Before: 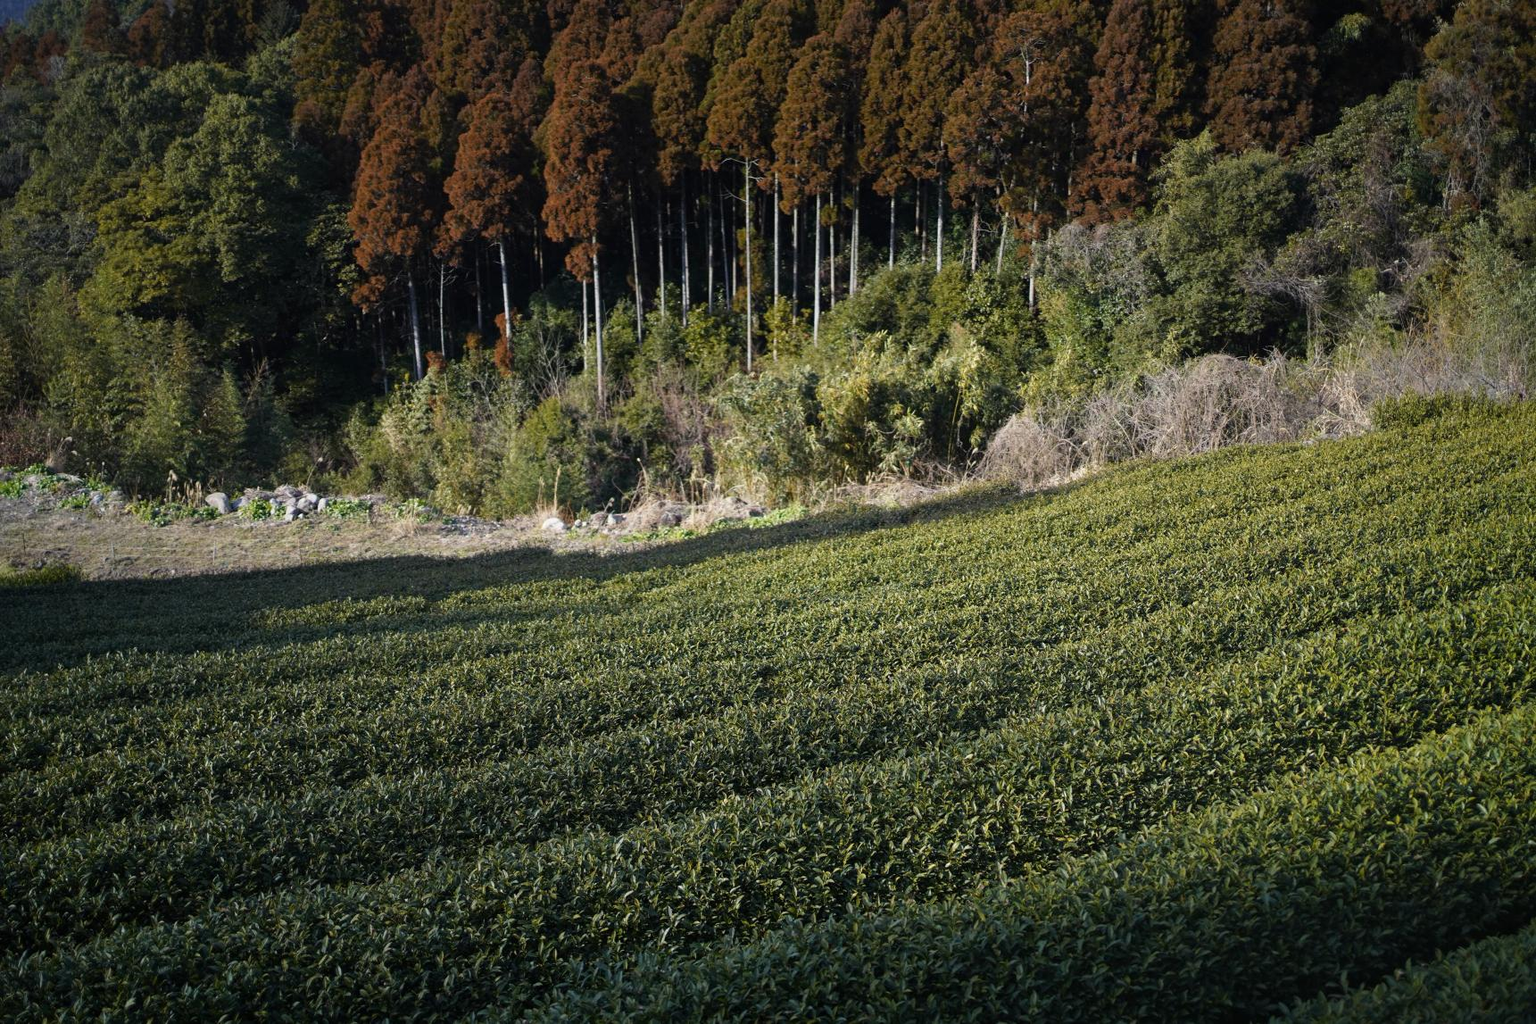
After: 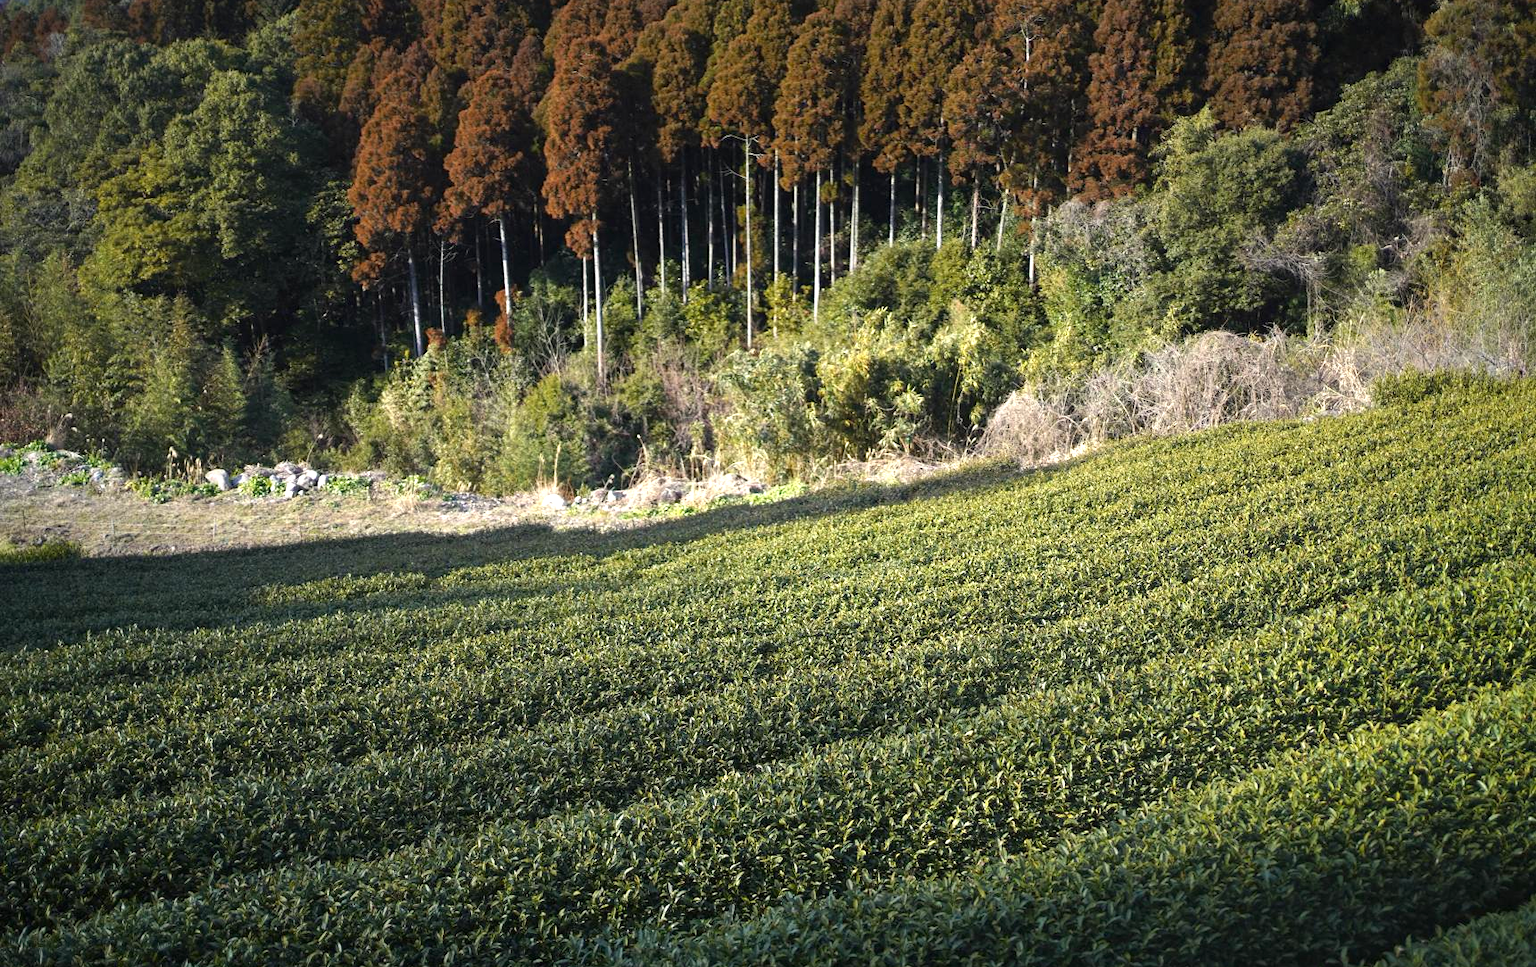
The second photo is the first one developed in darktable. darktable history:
crop and rotate: top 2.333%, bottom 3.119%
exposure: black level correction 0, exposure 0.89 EV, compensate highlight preservation false
color correction: highlights b* 3
